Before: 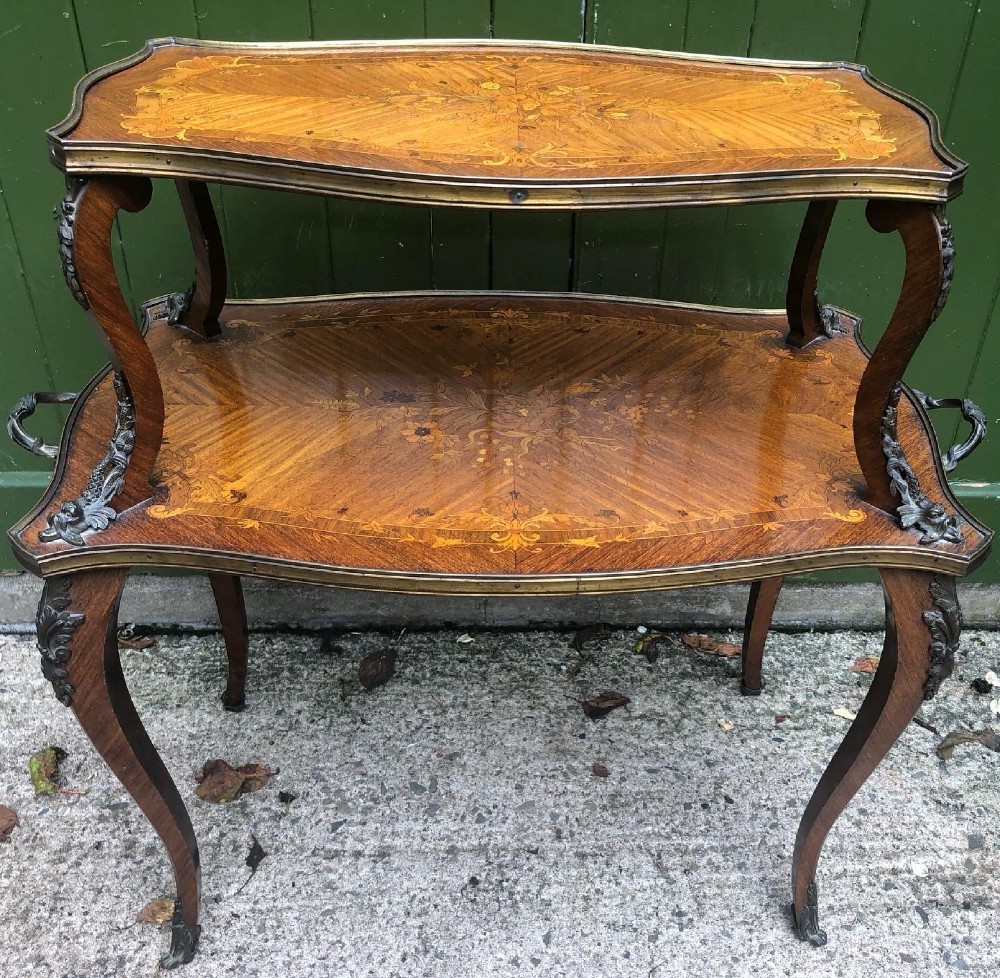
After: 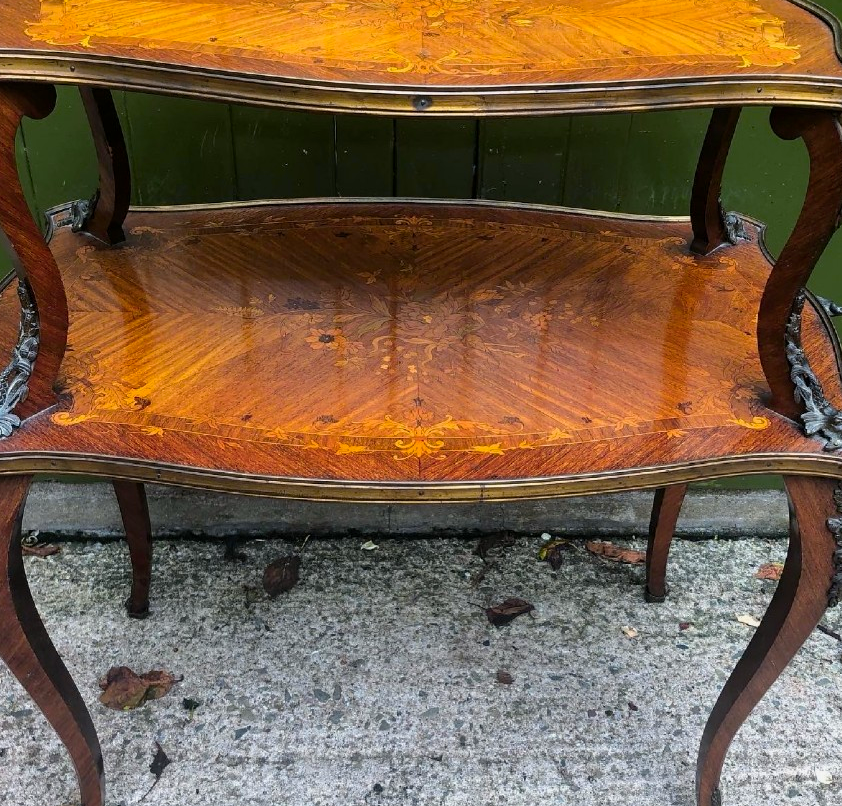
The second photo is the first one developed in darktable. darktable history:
crop and rotate: left 9.66%, top 9.537%, right 6.071%, bottom 7.987%
color balance rgb: perceptual saturation grading › global saturation 30.916%, hue shift -7.89°
exposure: black level correction 0.001, exposure -0.124 EV, compensate highlight preservation false
